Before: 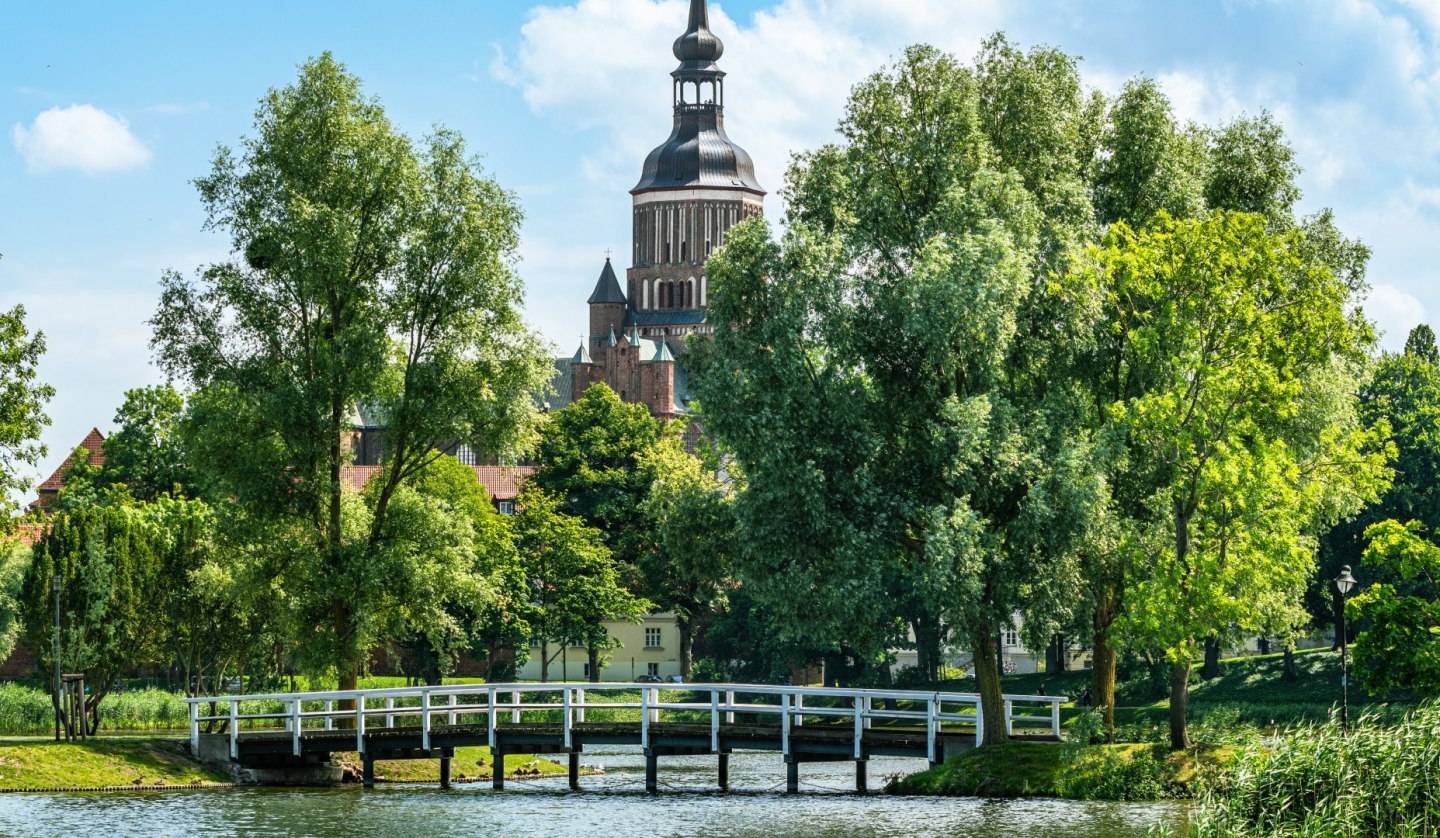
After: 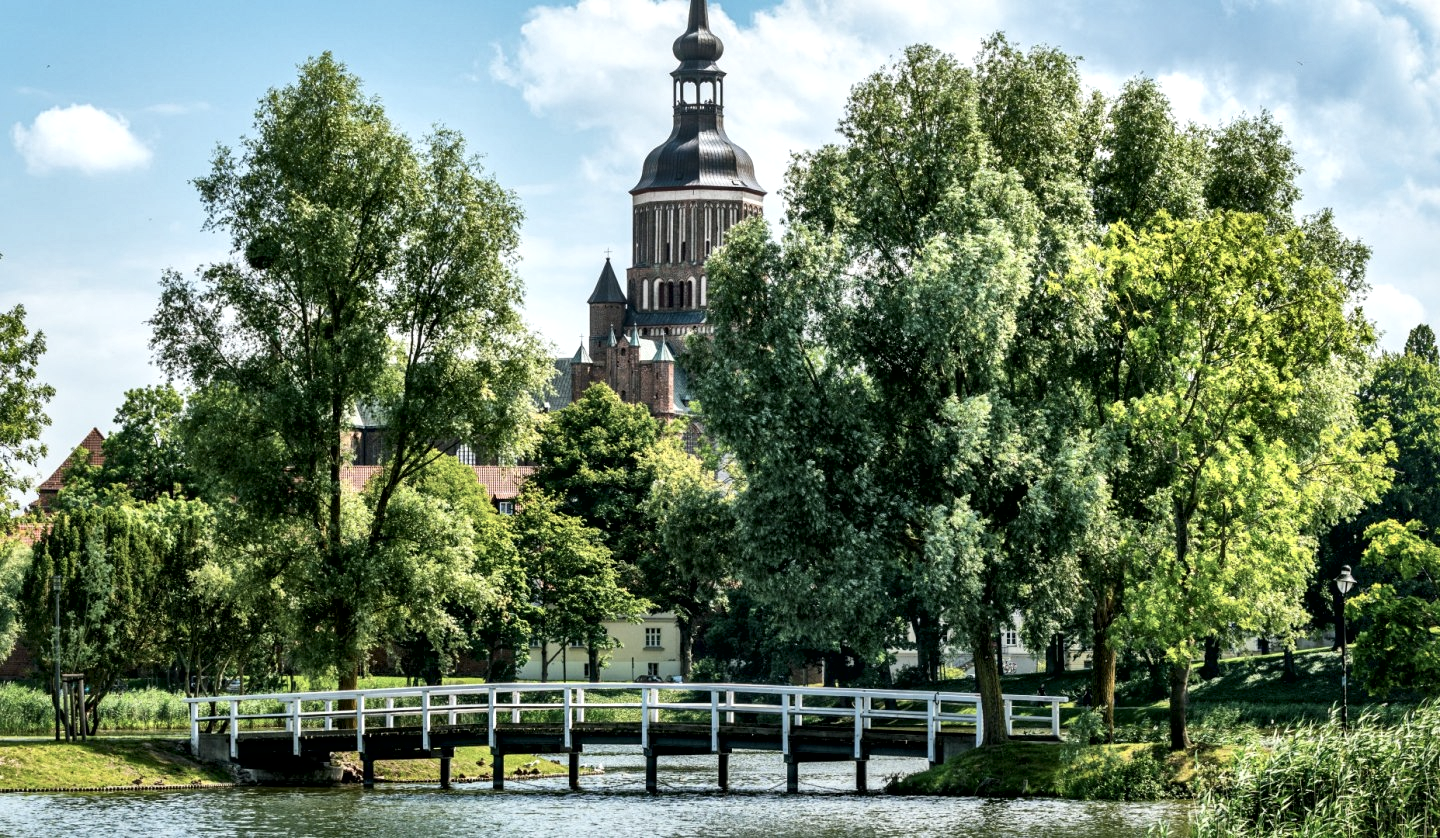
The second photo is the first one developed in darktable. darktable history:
local contrast: mode bilateral grid, contrast 70, coarseness 75, detail 180%, midtone range 0.2
contrast brightness saturation: contrast 0.063, brightness -0.014, saturation -0.215
